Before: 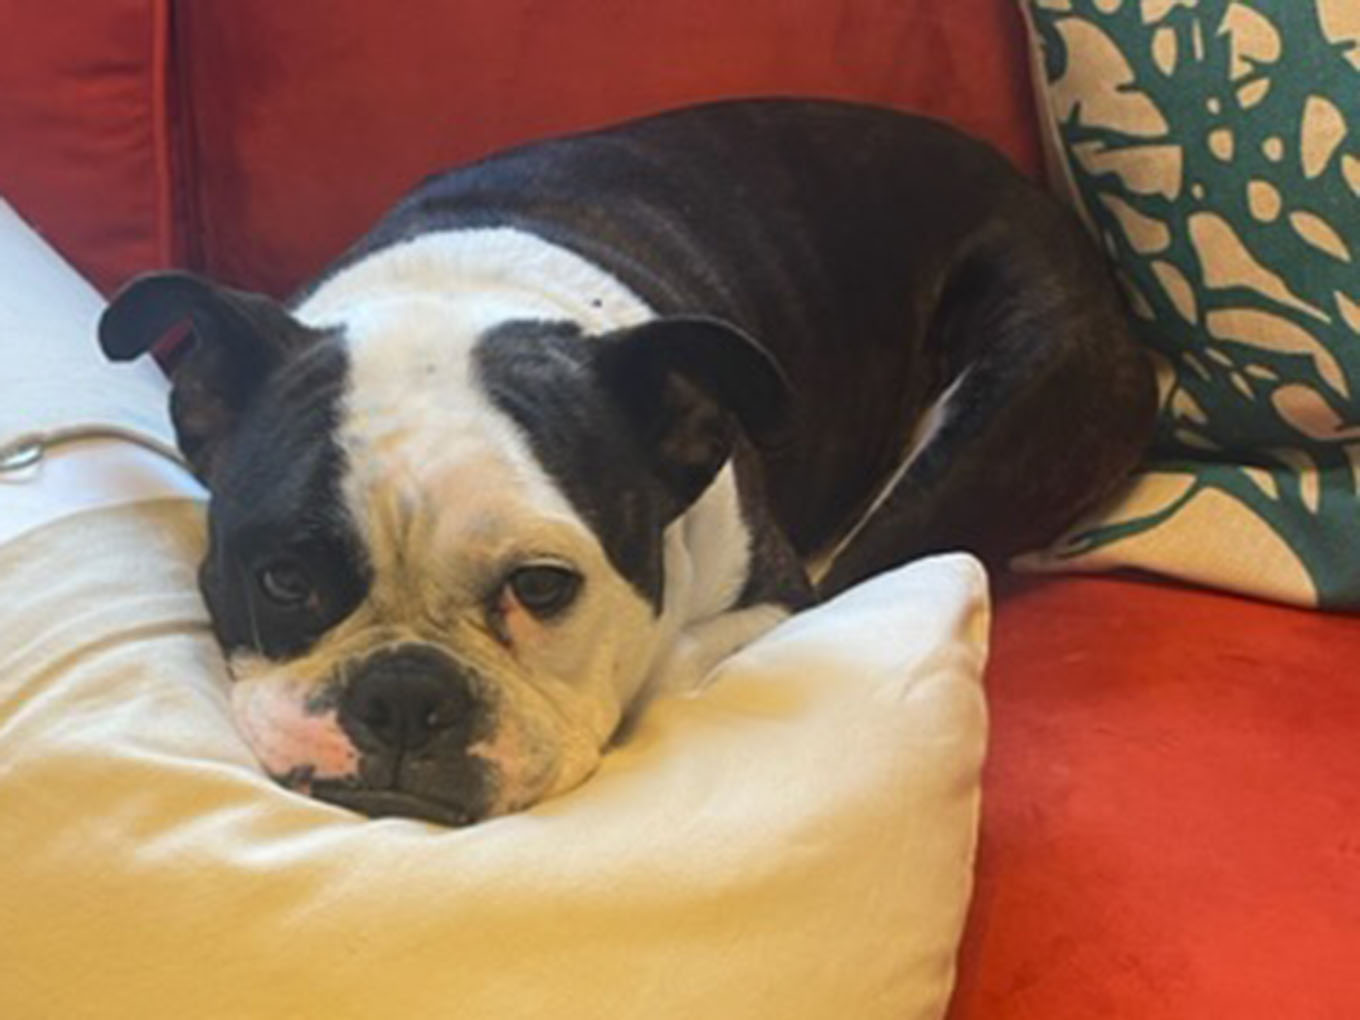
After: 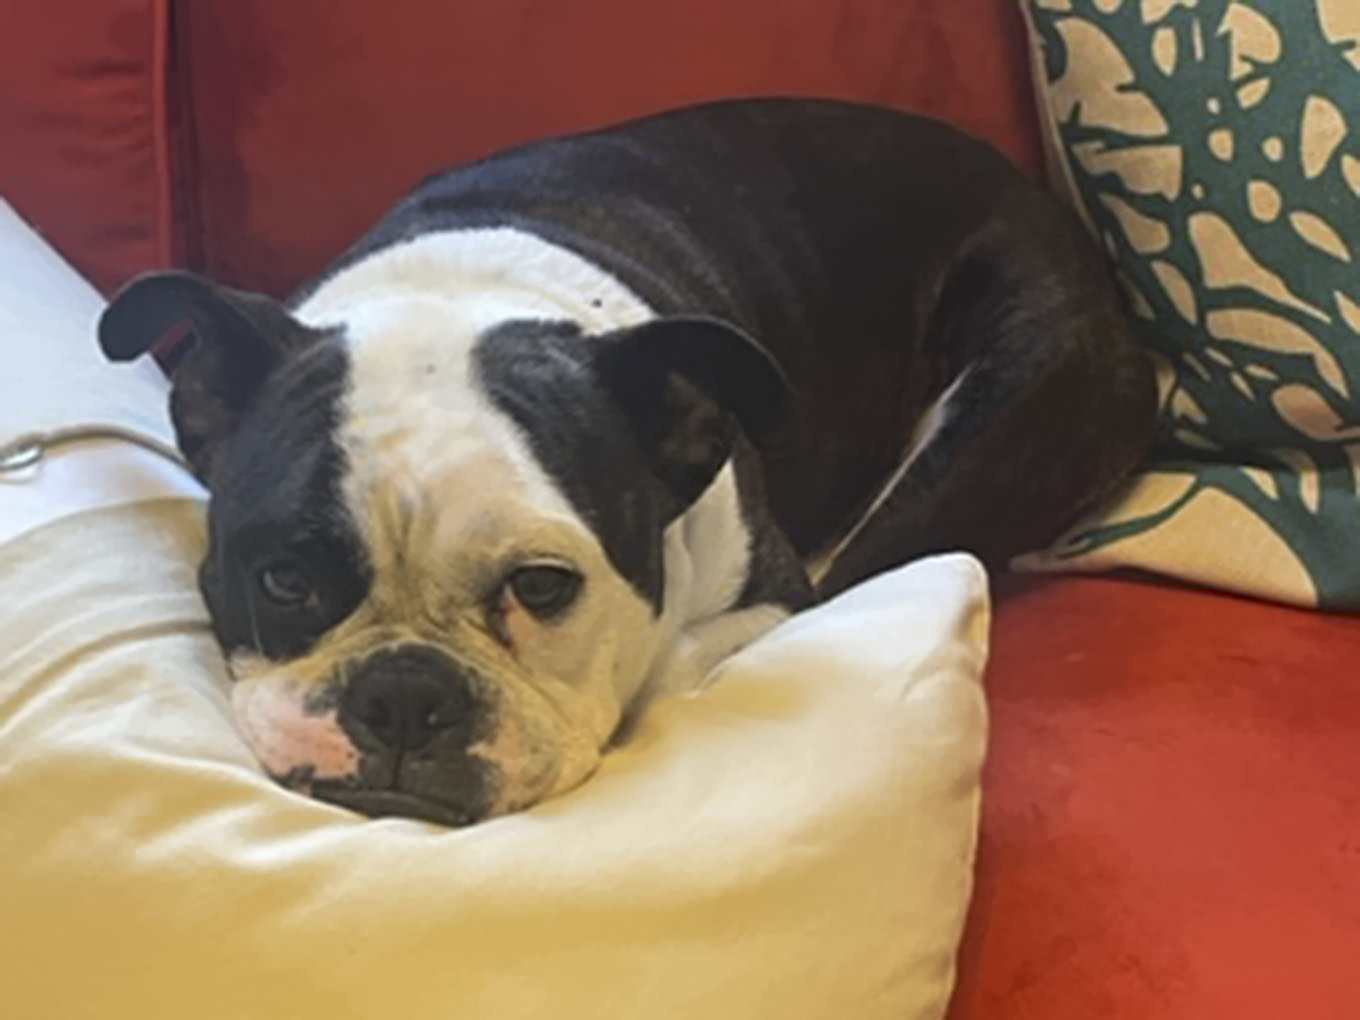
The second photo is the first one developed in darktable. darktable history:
highlight reconstruction: method reconstruct in LCh, clipping threshold 0
tone curve: color space Lab, independent channels
raw chromatic aberrations: iterations once
base curve: exposure shift 0
surface blur: radius 30, red 0.012, green 0.012, blue 0.012
denoise (profiled): strength 0.01, central pixel weight 0, a [0, 0, 0], y [[0, 0, 0.5 ×5] ×4, [0.5 ×7], [0.5 ×7]], fix various bugs in algorithm false, upgrade profiled transform false, color mode RGB, compensate highlight preservation false
contrast equalizer: y [[0.5, 0.504, 0.515, 0.527, 0.535, 0.534], [0.5 ×6], [0.491, 0.387, 0.179, 0.068, 0.068, 0.068], [0 ×5, 0.023], [0 ×6]]
local contrast: contrast 10, coarseness 25, detail 110%
